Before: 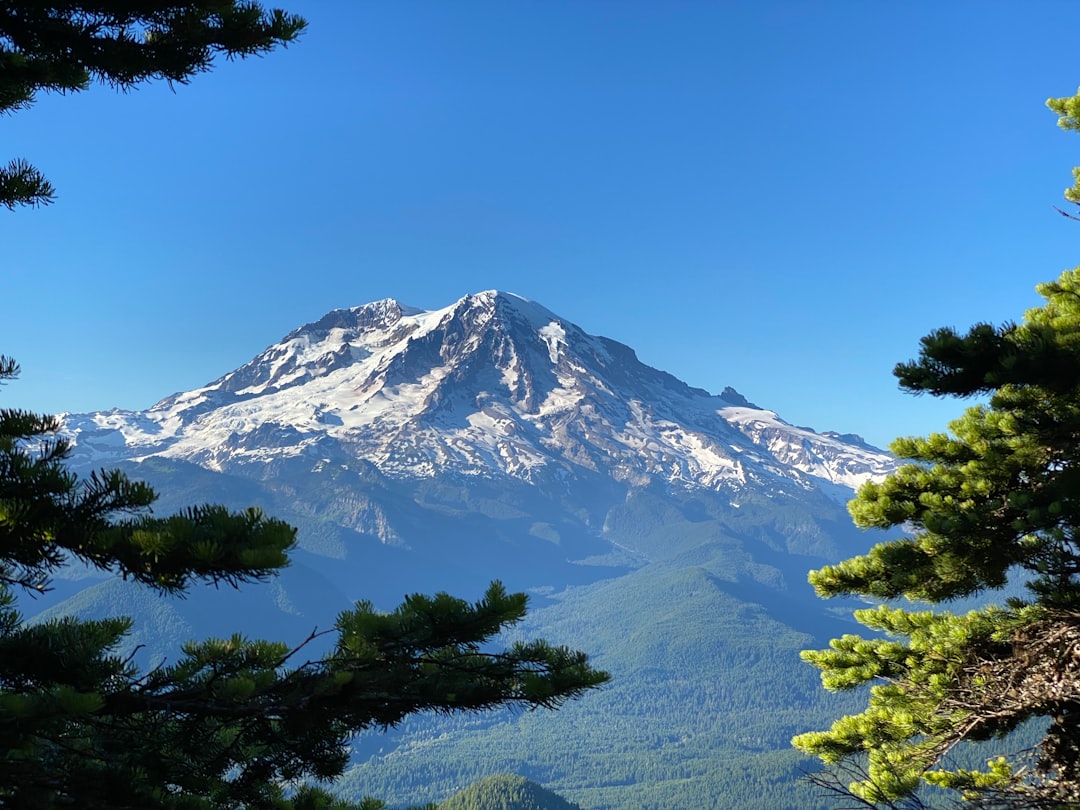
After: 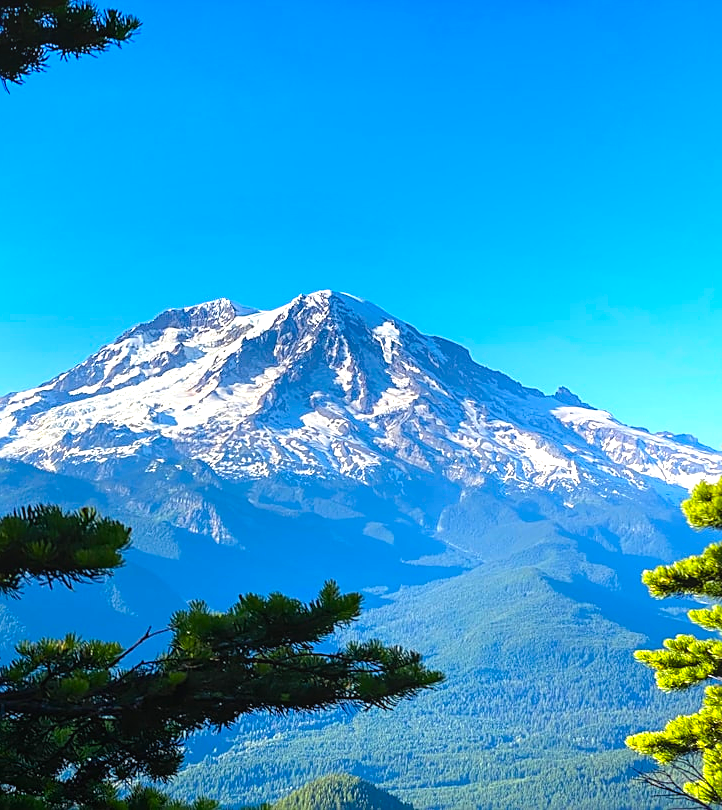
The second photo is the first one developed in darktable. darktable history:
shadows and highlights: shadows -24.98, highlights 51.21, soften with gaussian
sharpen: on, module defaults
contrast brightness saturation: contrast 0.037, saturation 0.164
color balance rgb: perceptual saturation grading › global saturation 25.425%, perceptual brilliance grading › global brilliance 18.115%, global vibrance 9.613%
local contrast: detail 109%
crop: left 15.403%, right 17.737%
